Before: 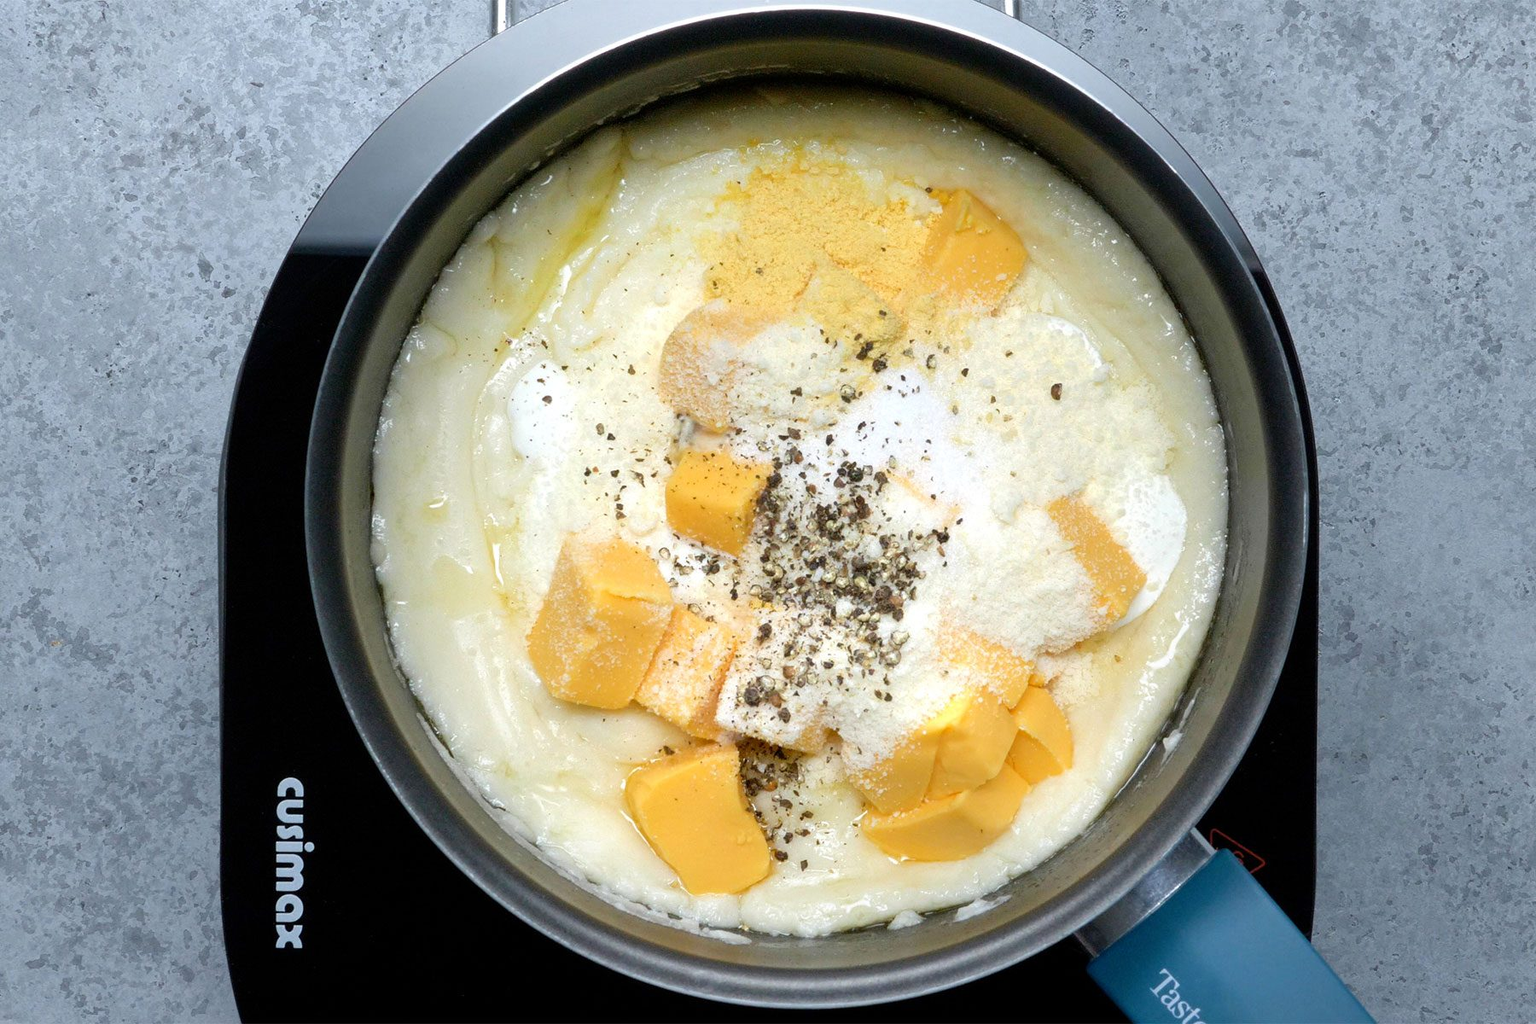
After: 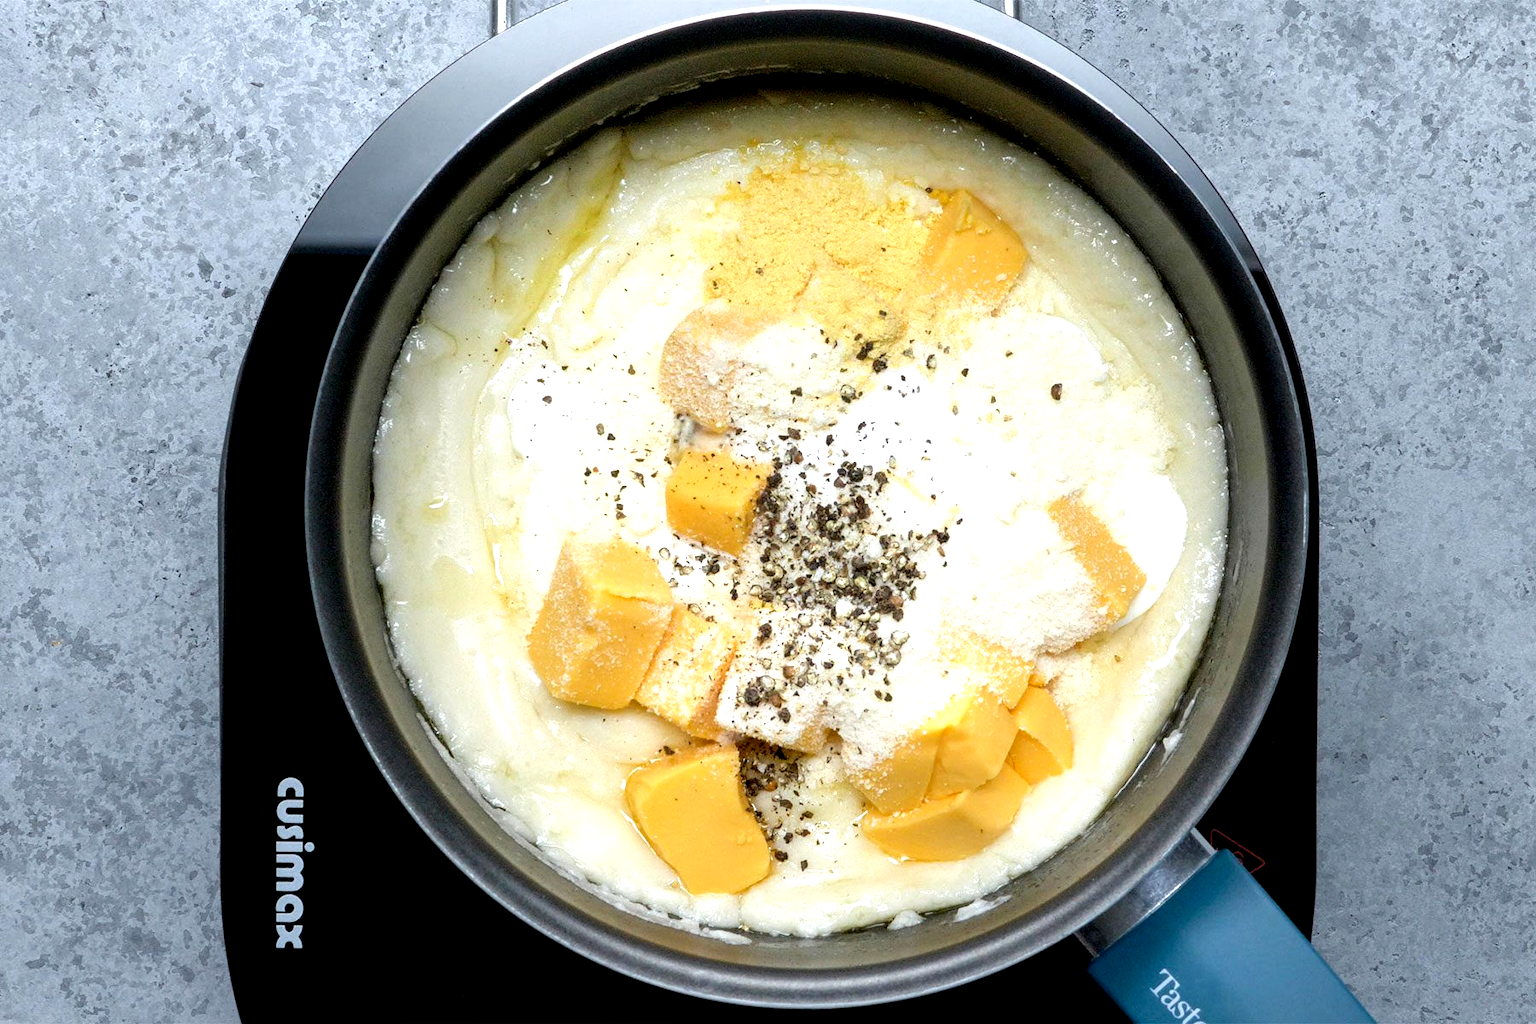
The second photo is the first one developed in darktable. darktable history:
tone equalizer: -8 EV -0.455 EV, -7 EV -0.426 EV, -6 EV -0.34 EV, -5 EV -0.241 EV, -3 EV 0.212 EV, -2 EV 0.355 EV, -1 EV 0.375 EV, +0 EV 0.435 EV
local contrast: highlights 23%, shadows 76%, midtone range 0.743
